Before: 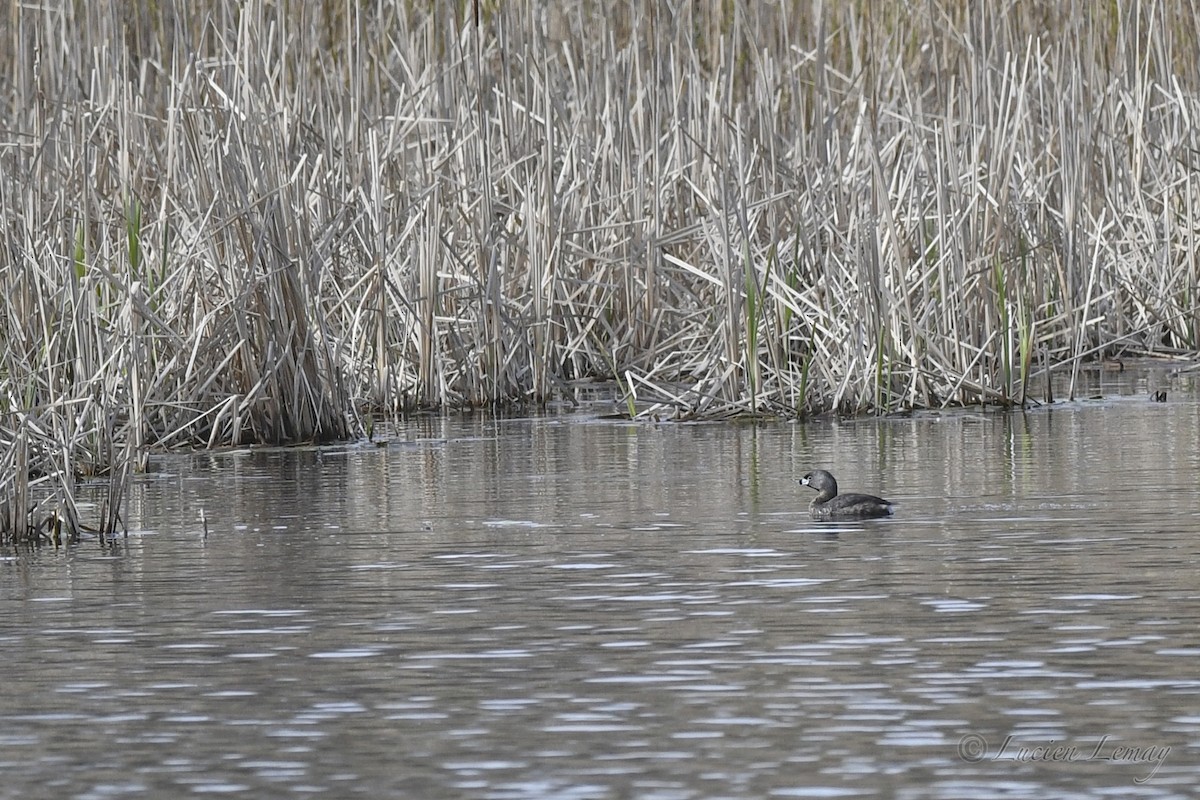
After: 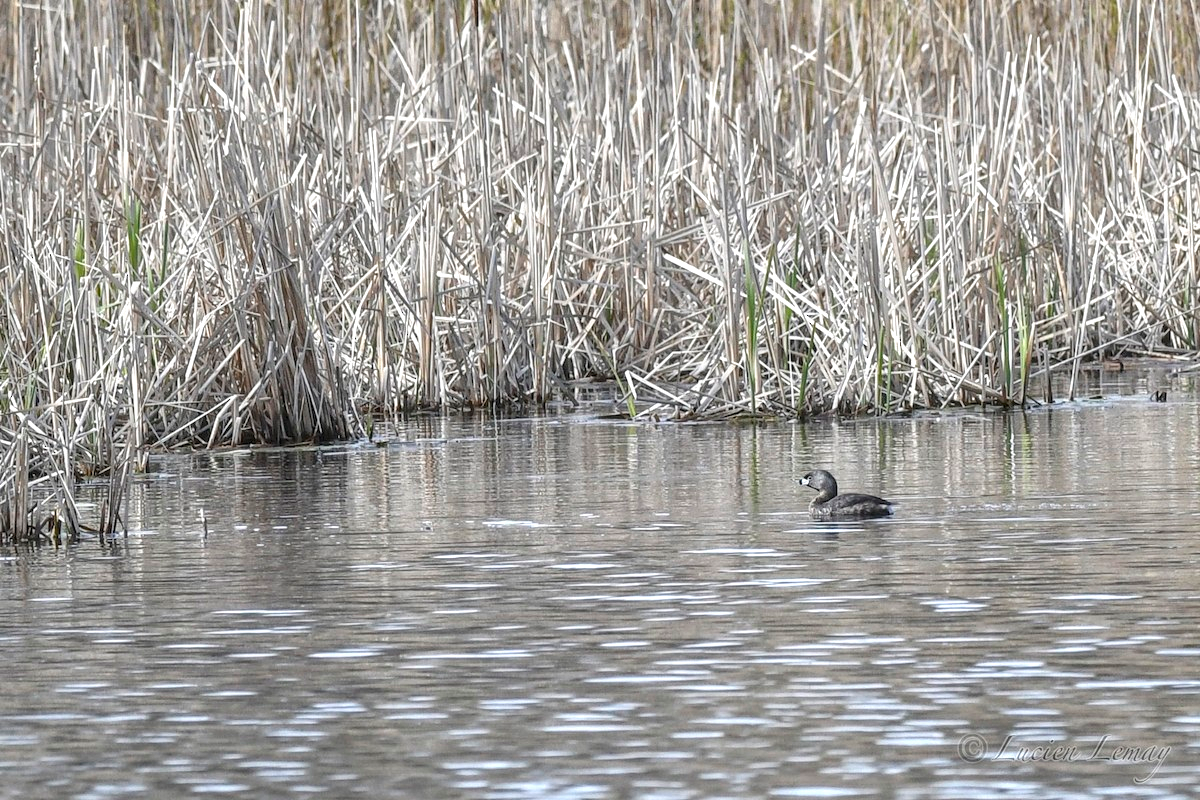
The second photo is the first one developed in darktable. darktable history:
shadows and highlights: shadows 26, highlights -24.97
exposure: exposure 0.572 EV, compensate exposure bias true, compensate highlight preservation false
local contrast: on, module defaults
contrast brightness saturation: contrast 0.082, saturation 0.015
